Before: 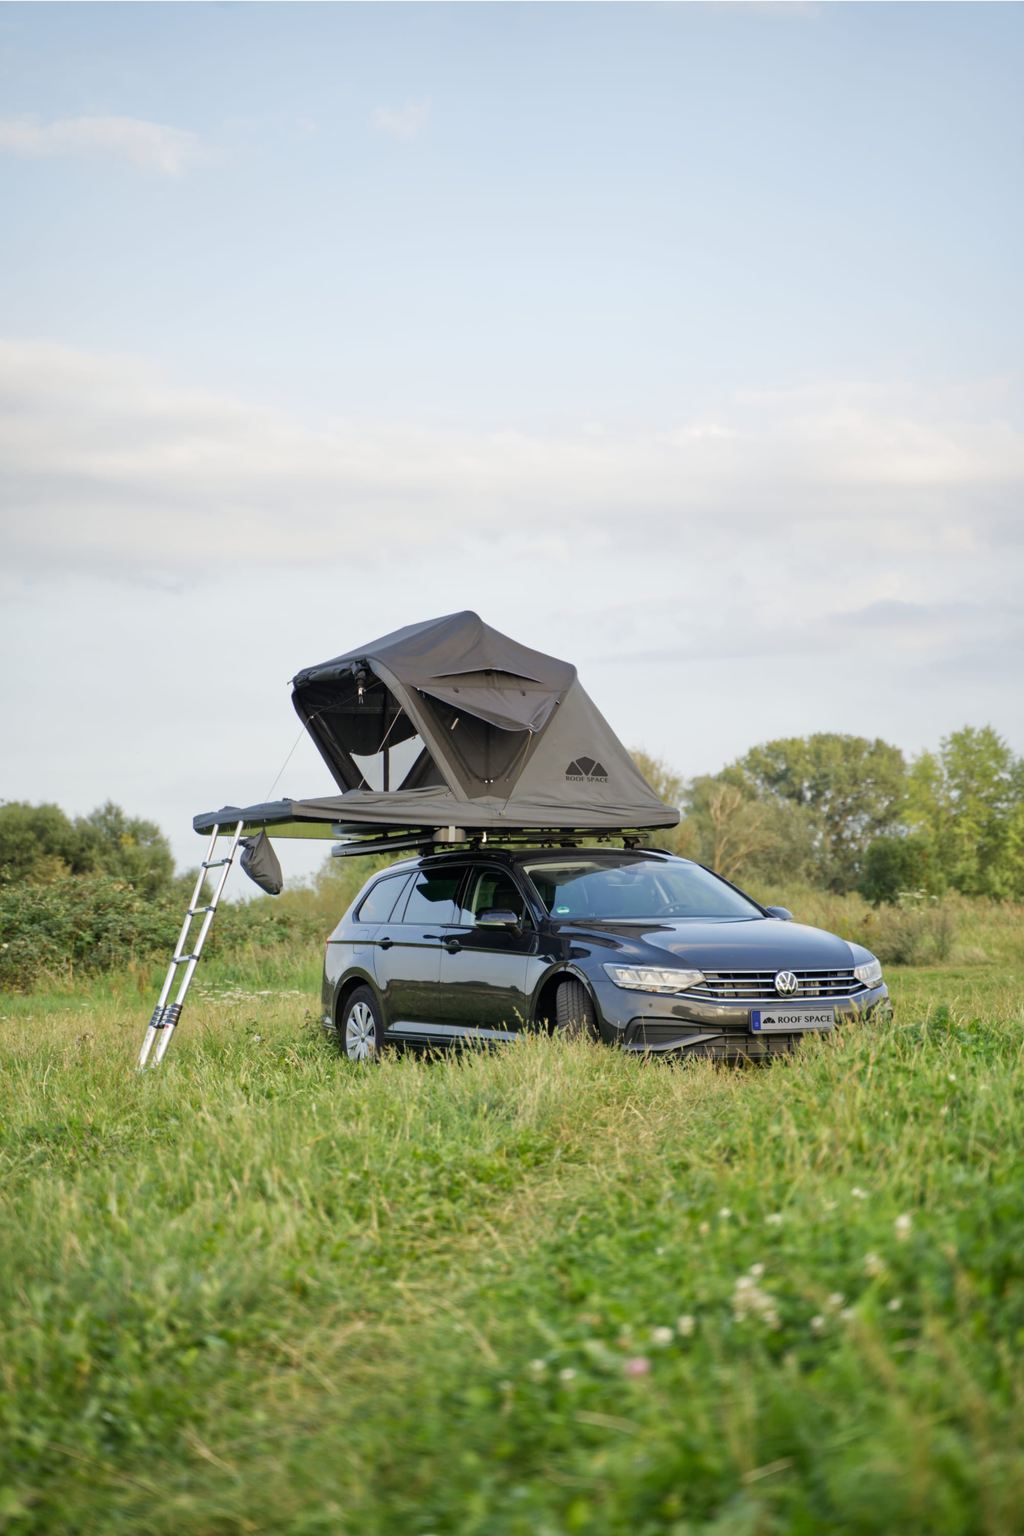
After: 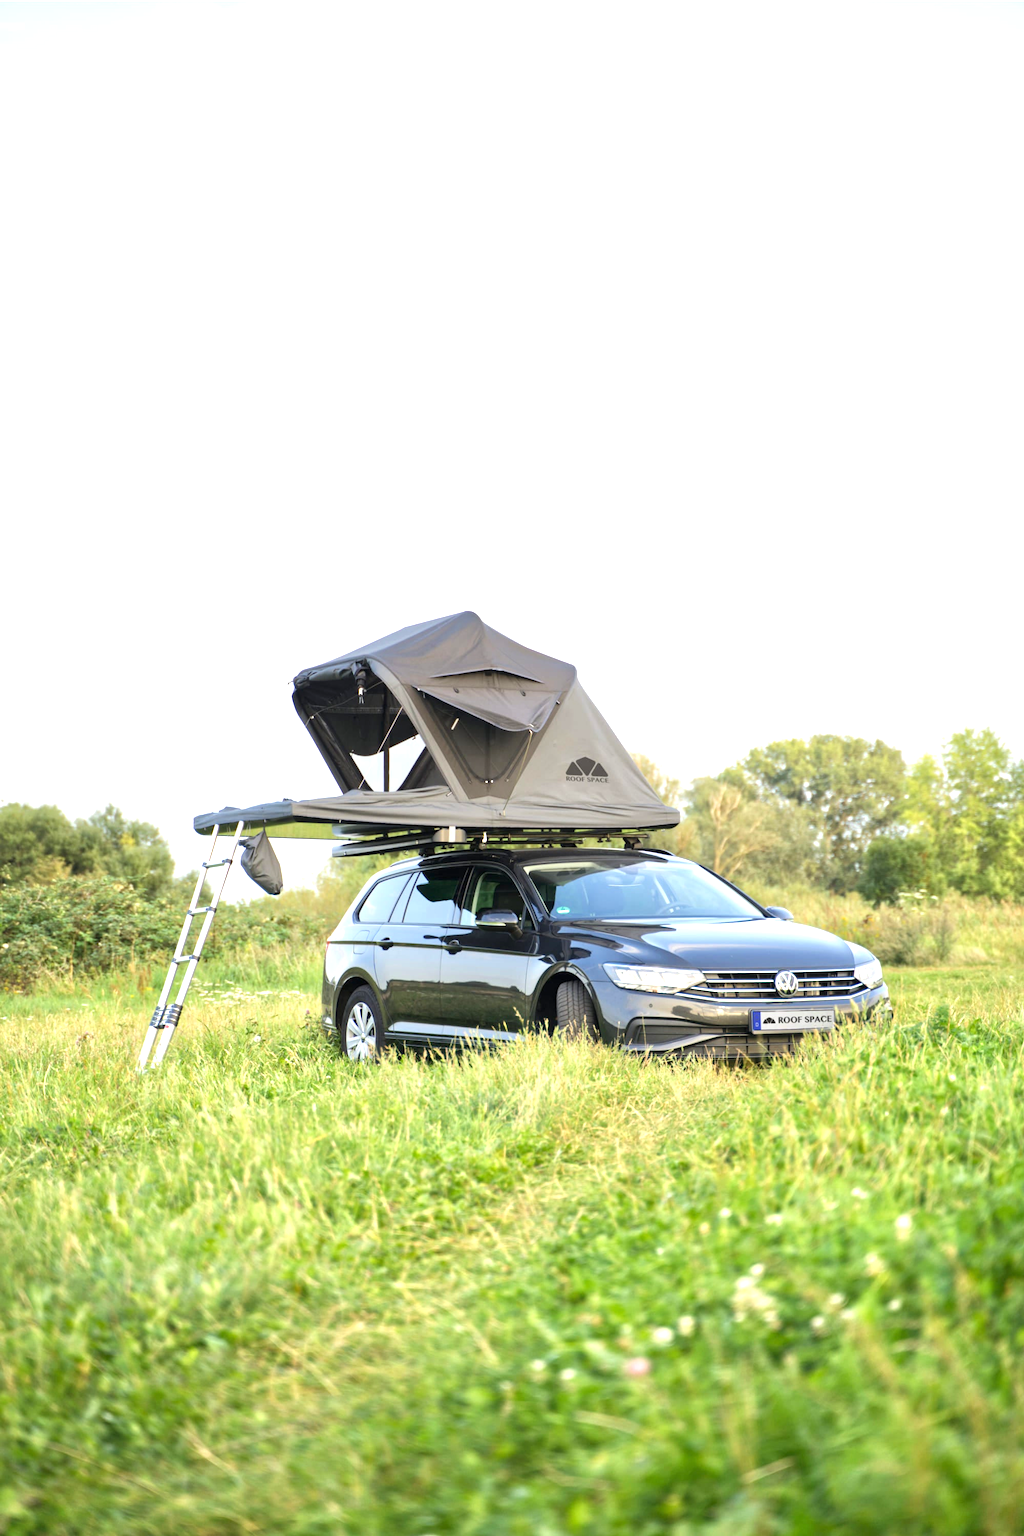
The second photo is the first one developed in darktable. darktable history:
tone equalizer: on, module defaults
exposure: black level correction 0, exposure 1.198 EV, compensate exposure bias true, compensate highlight preservation false
